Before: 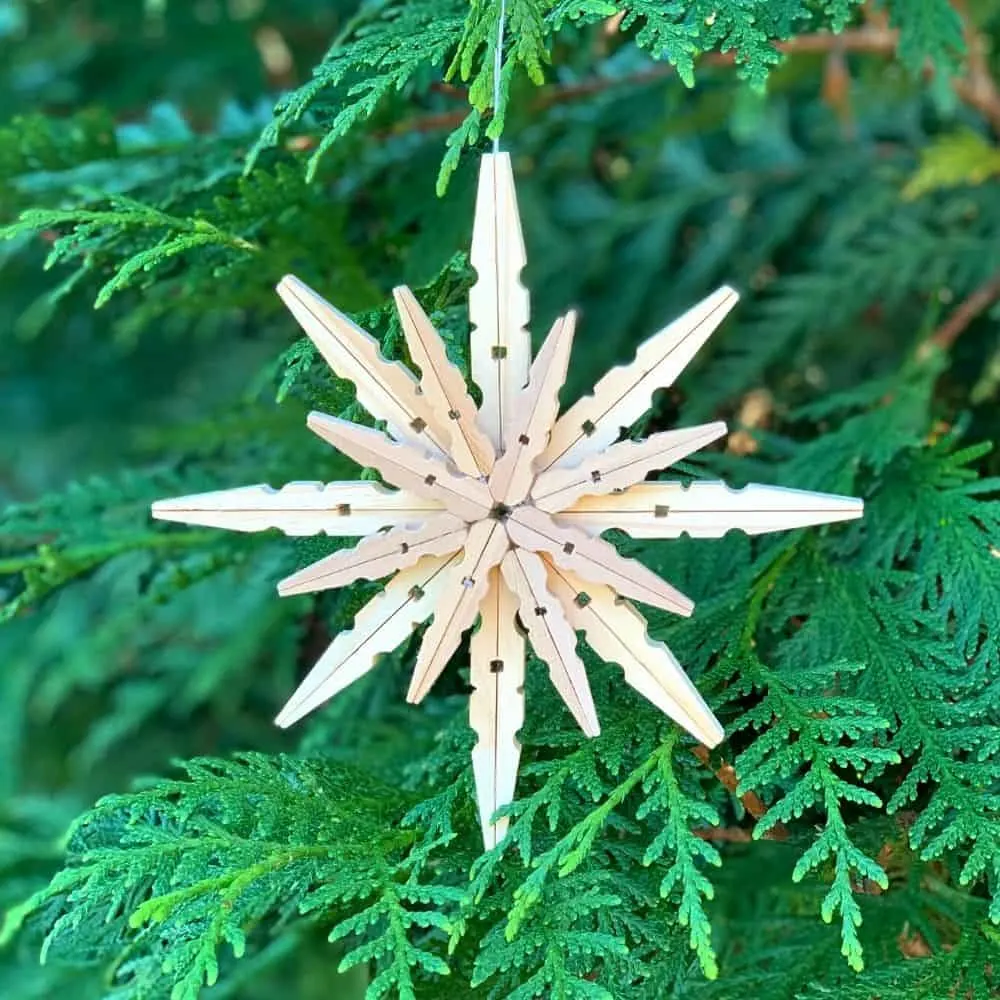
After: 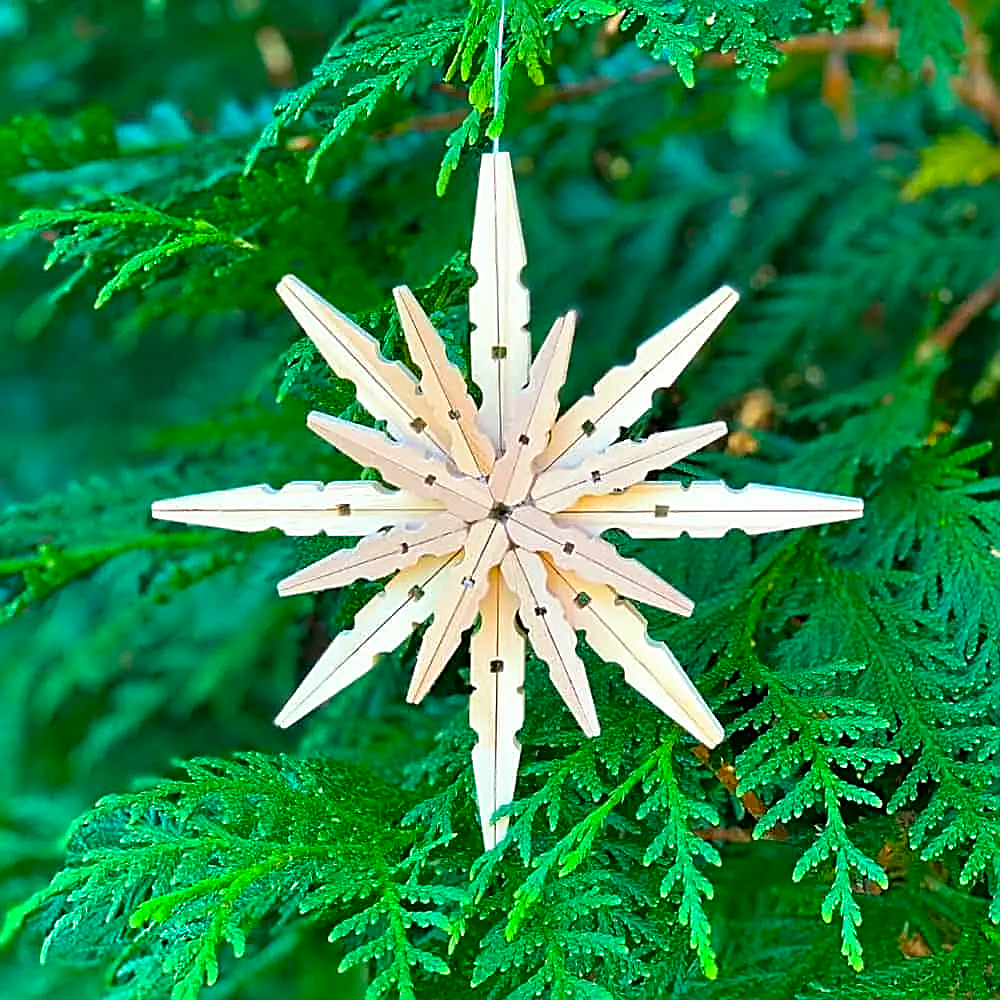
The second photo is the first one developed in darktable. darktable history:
split-toning: shadows › saturation 0.61, highlights › saturation 0.58, balance -28.74, compress 87.36%
sharpen: amount 0.901
color balance rgb: linear chroma grading › global chroma 15%, perceptual saturation grading › global saturation 30%
